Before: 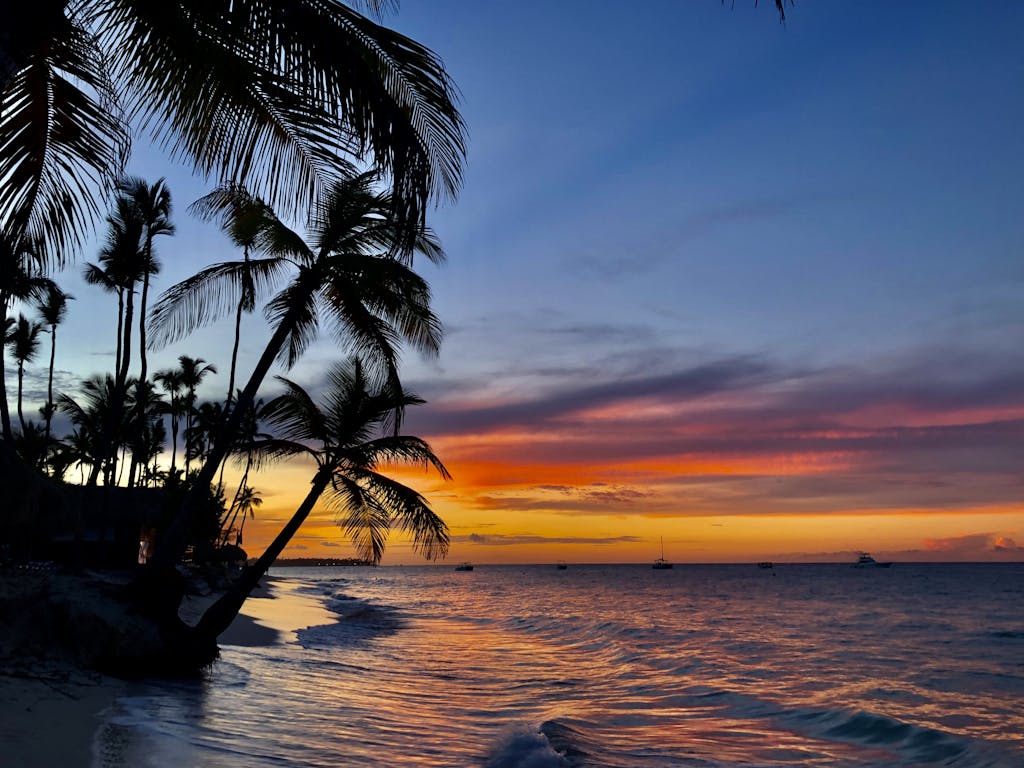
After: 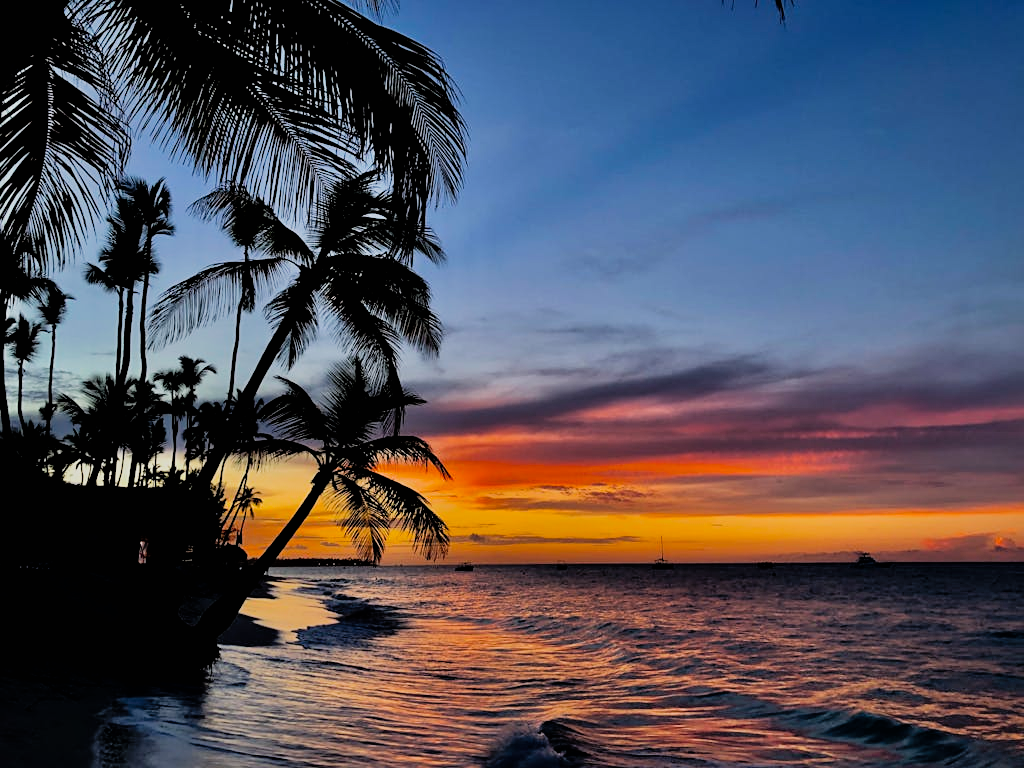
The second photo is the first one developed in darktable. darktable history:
shadows and highlights: on, module defaults
filmic rgb: black relative exposure -5.09 EV, white relative exposure 3.99 EV, hardness 2.88, contrast 1.393, highlights saturation mix -29.38%
sharpen: amount 0.204
